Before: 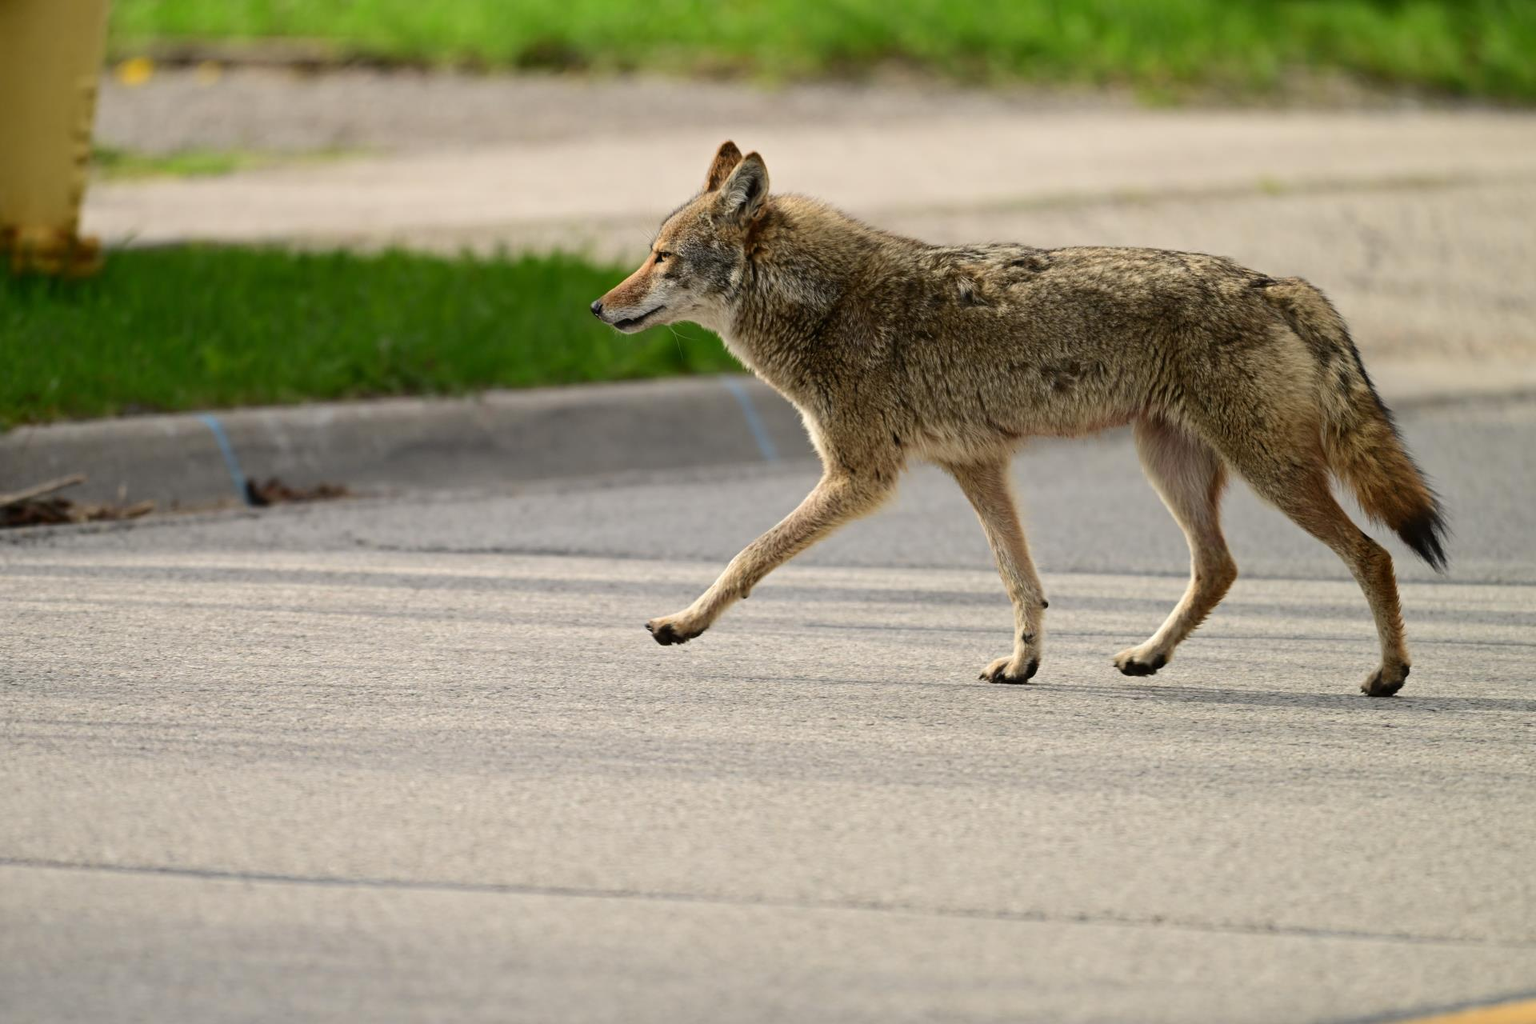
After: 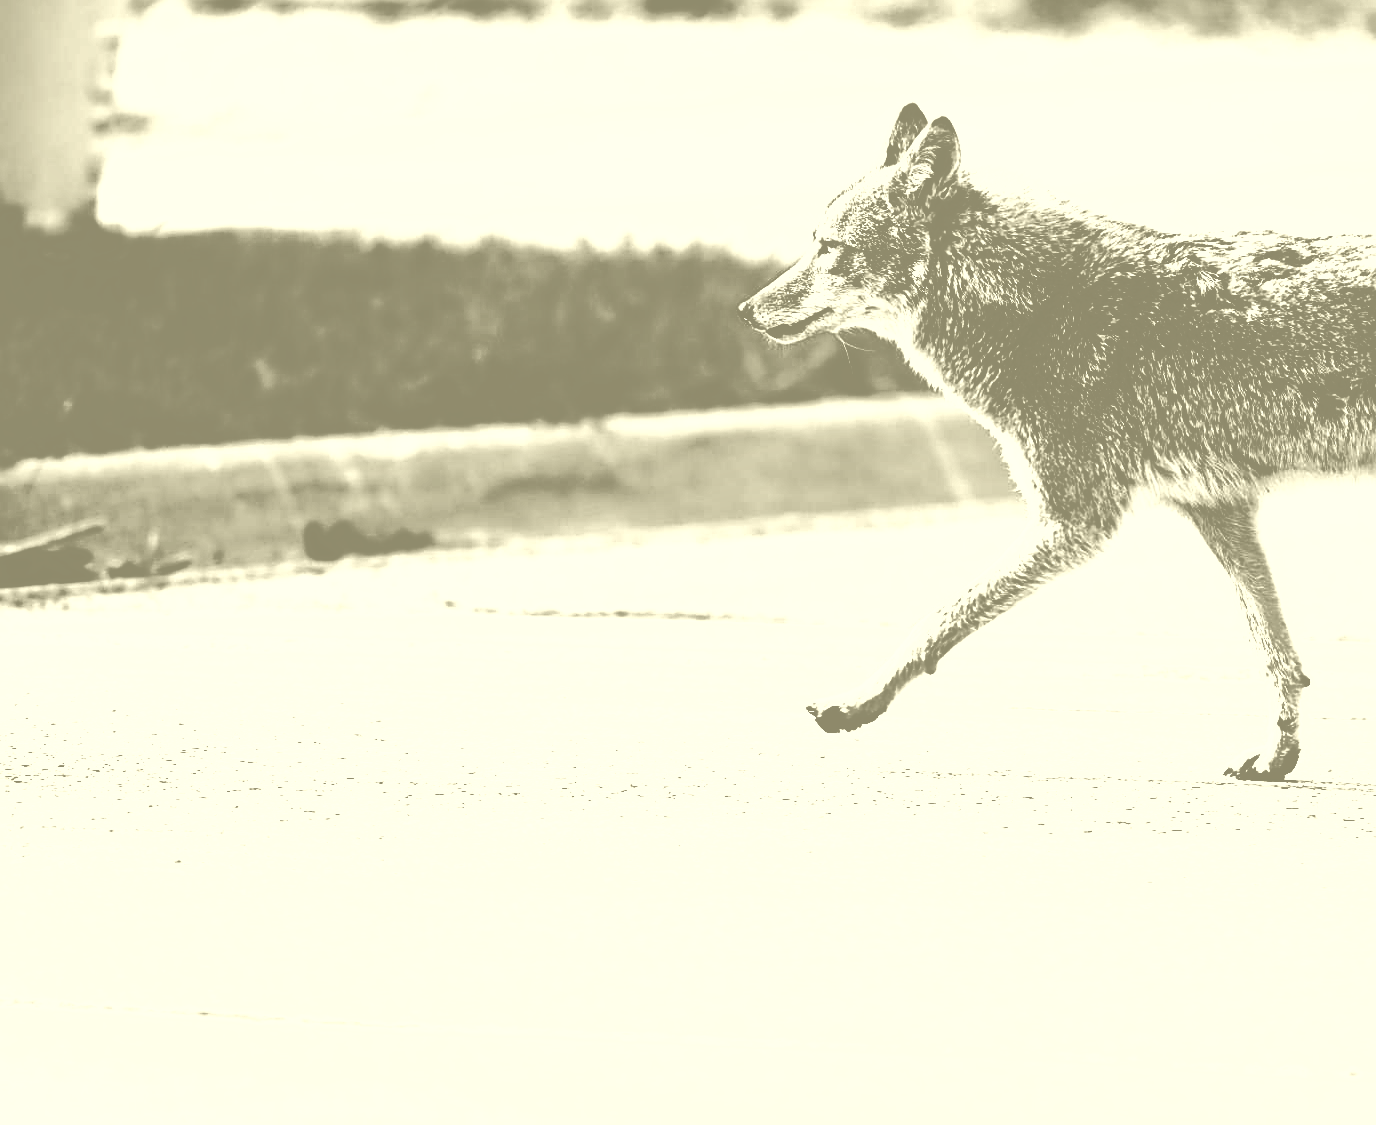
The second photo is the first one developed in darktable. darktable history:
base curve: curves: ch0 [(0, 0) (0.028, 0.03) (0.121, 0.232) (0.46, 0.748) (0.859, 0.968) (1, 1)], preserve colors none
crop: top 5.803%, right 27.864%, bottom 5.804%
vibrance: vibrance 10%
tone curve: curves: ch0 [(0, 0) (0.003, 0.005) (0.011, 0.005) (0.025, 0.006) (0.044, 0.008) (0.069, 0.01) (0.1, 0.012) (0.136, 0.015) (0.177, 0.019) (0.224, 0.017) (0.277, 0.015) (0.335, 0.018) (0.399, 0.043) (0.468, 0.118) (0.543, 0.349) (0.623, 0.591) (0.709, 0.88) (0.801, 0.983) (0.898, 0.973) (1, 1)], preserve colors none
colorize: hue 43.2°, saturation 40%, version 1
sharpen: on, module defaults
shadows and highlights: soften with gaussian
